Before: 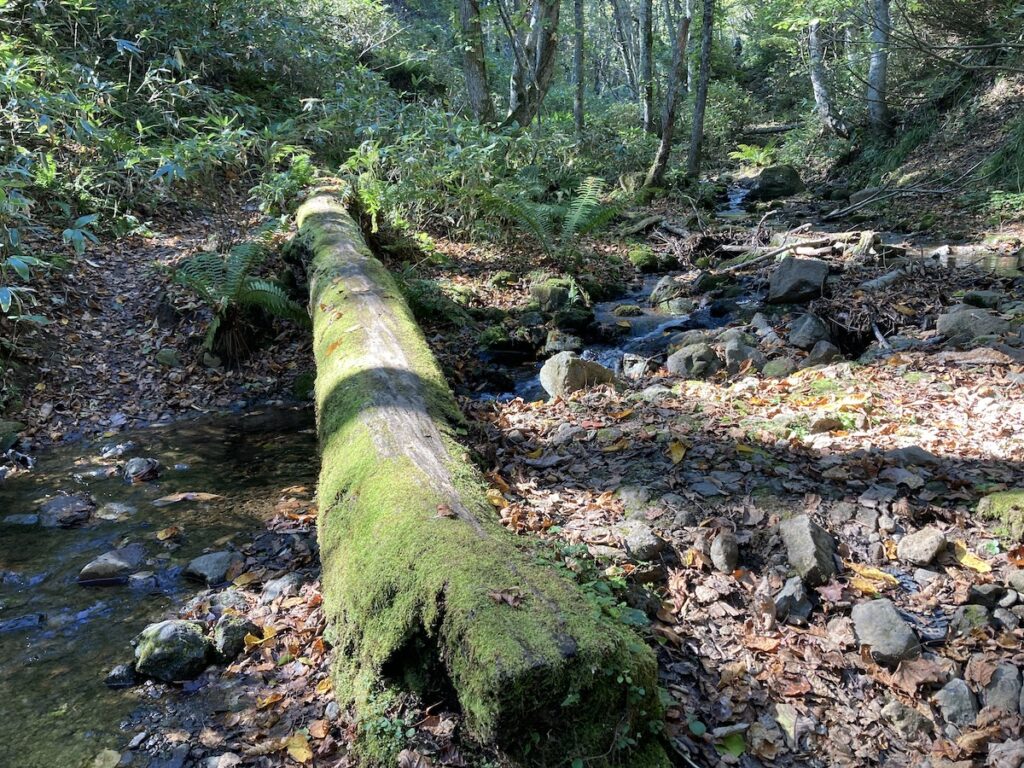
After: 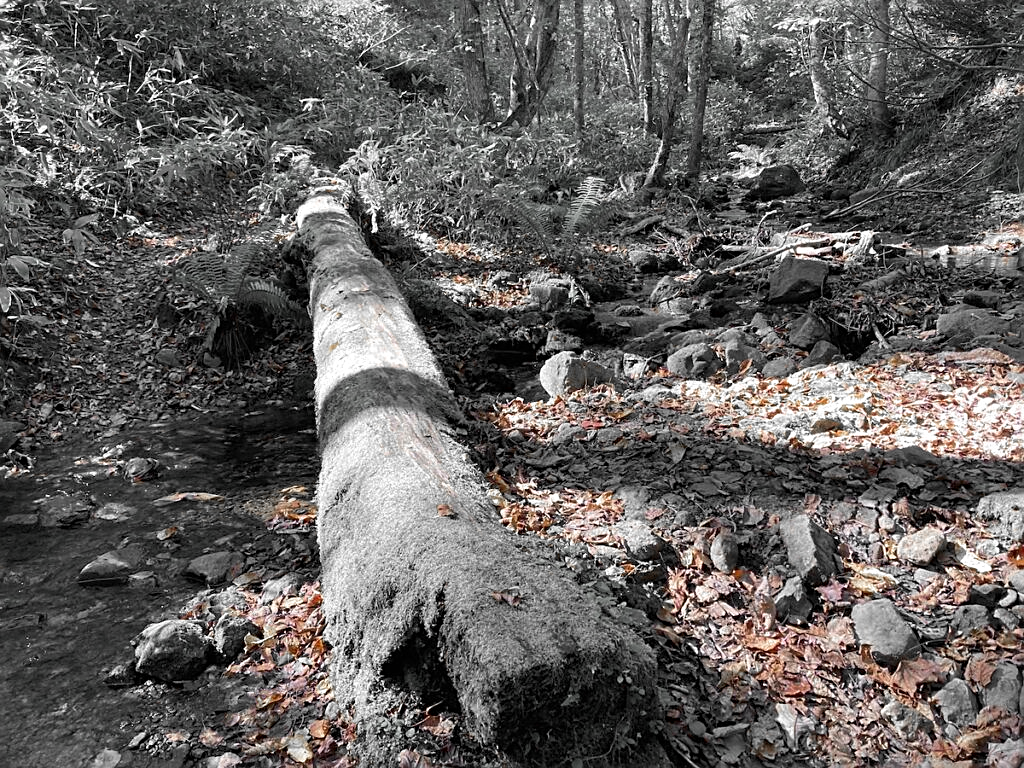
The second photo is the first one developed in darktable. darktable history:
sharpen: on, module defaults
color zones: curves: ch0 [(0, 0.497) (0.096, 0.361) (0.221, 0.538) (0.429, 0.5) (0.571, 0.5) (0.714, 0.5) (0.857, 0.5) (1, 0.497)]; ch1 [(0, 0.5) (0.143, 0.5) (0.257, -0.002) (0.429, 0.04) (0.571, -0.001) (0.714, -0.015) (0.857, 0.024) (1, 0.5)]
